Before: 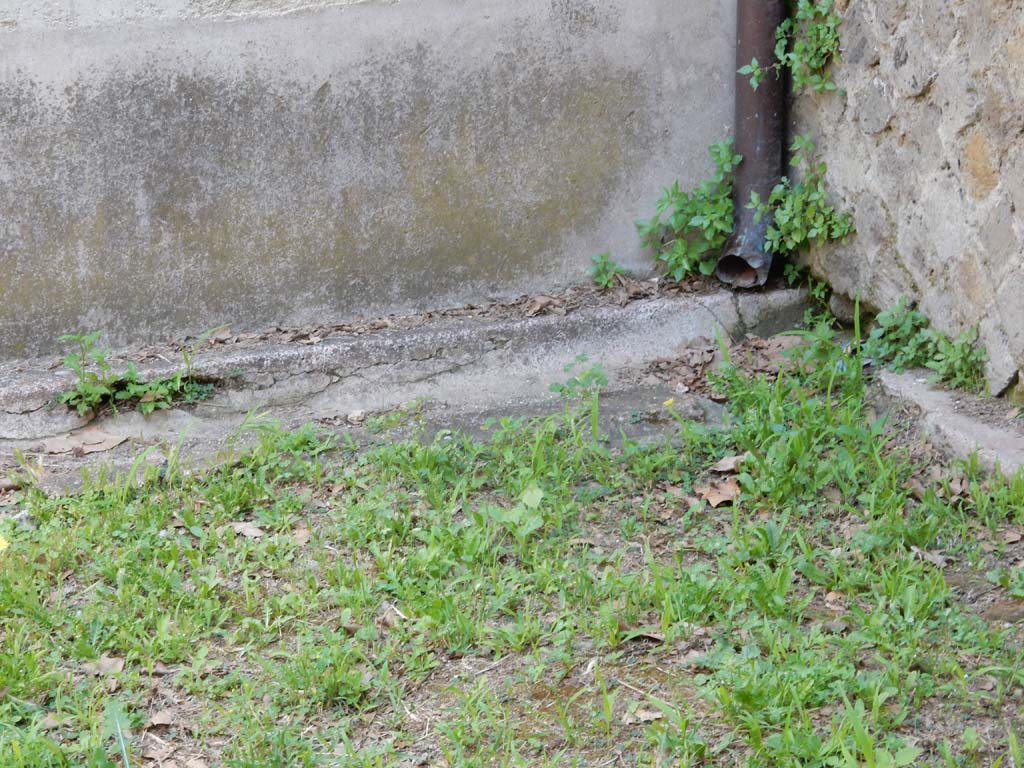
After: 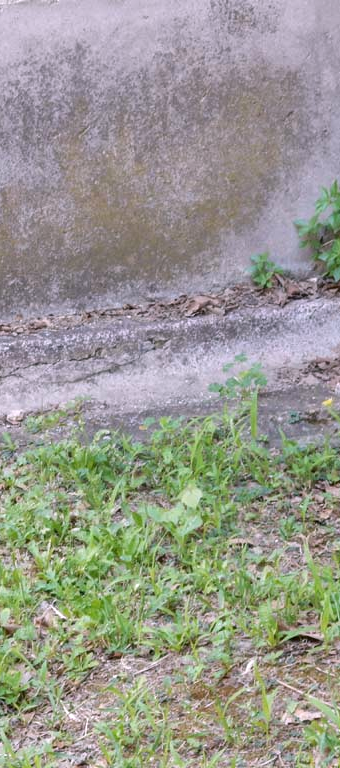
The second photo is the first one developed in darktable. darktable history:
local contrast: on, module defaults
white balance: red 1.05, blue 1.072
crop: left 33.36%, right 33.36%
